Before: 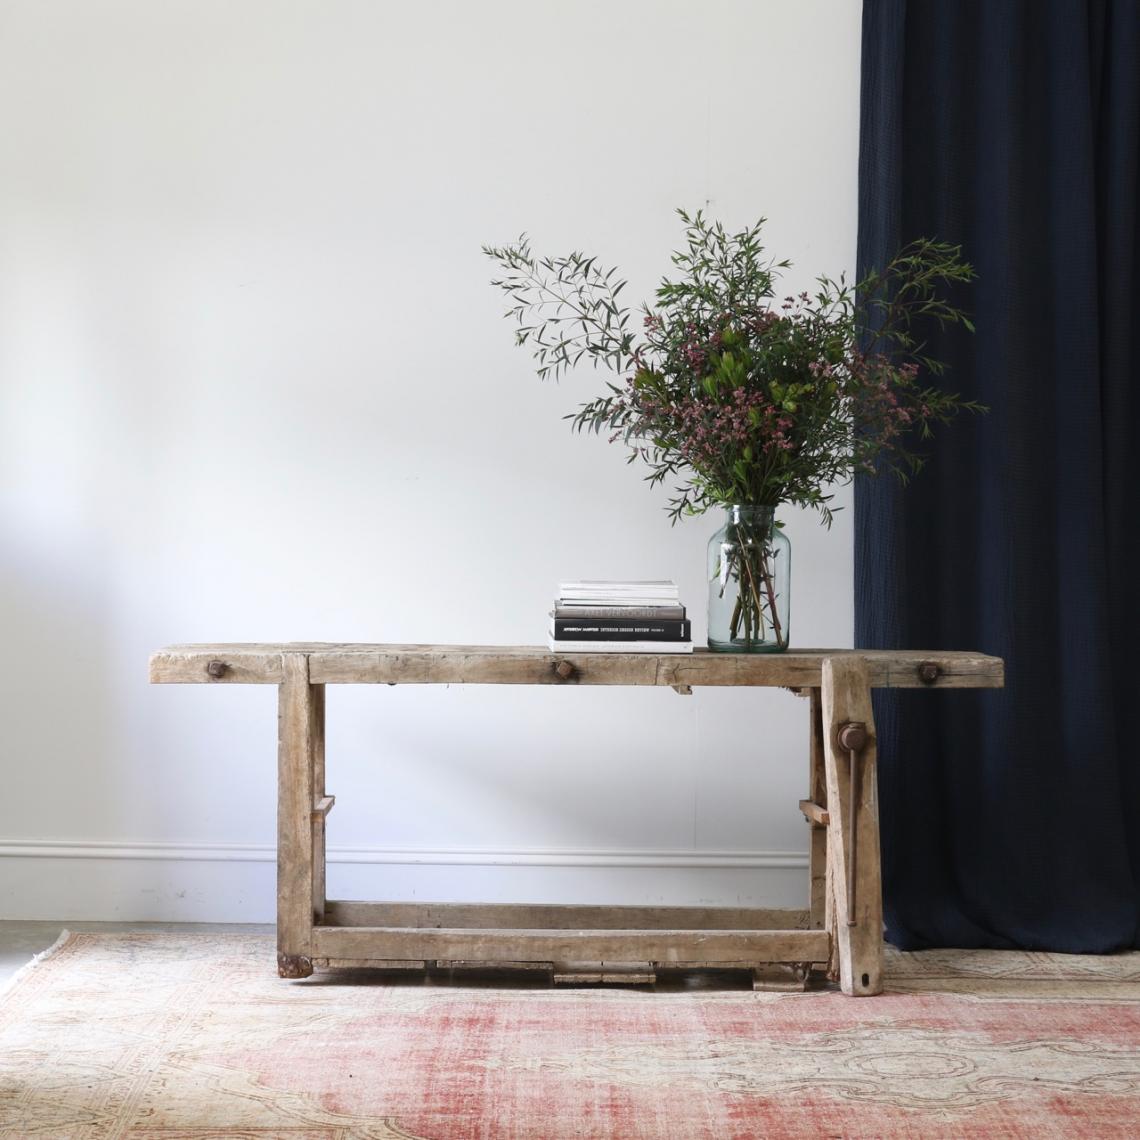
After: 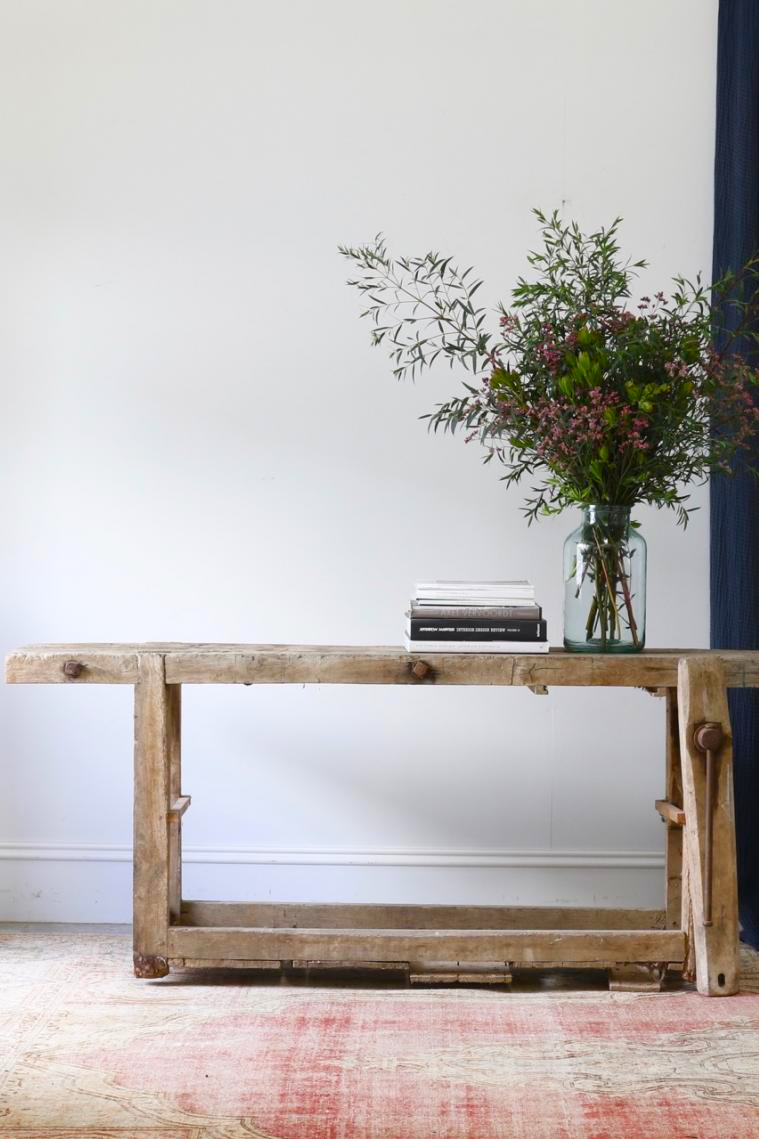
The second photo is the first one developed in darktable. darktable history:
color balance rgb: perceptual saturation grading › global saturation 35%, perceptual saturation grading › highlights -25%, perceptual saturation grading › shadows 25%, global vibrance 10%
crop and rotate: left 12.648%, right 20.685%
